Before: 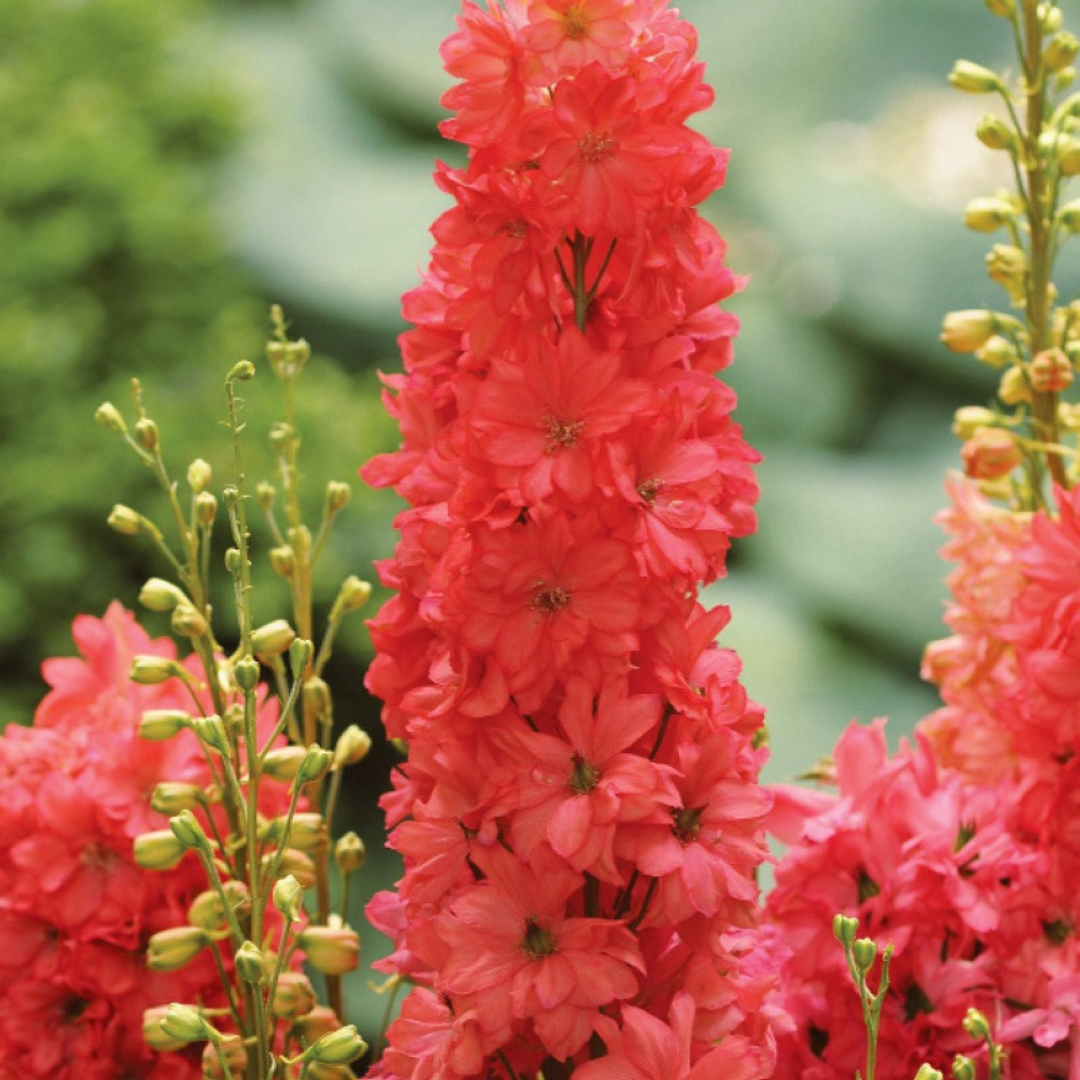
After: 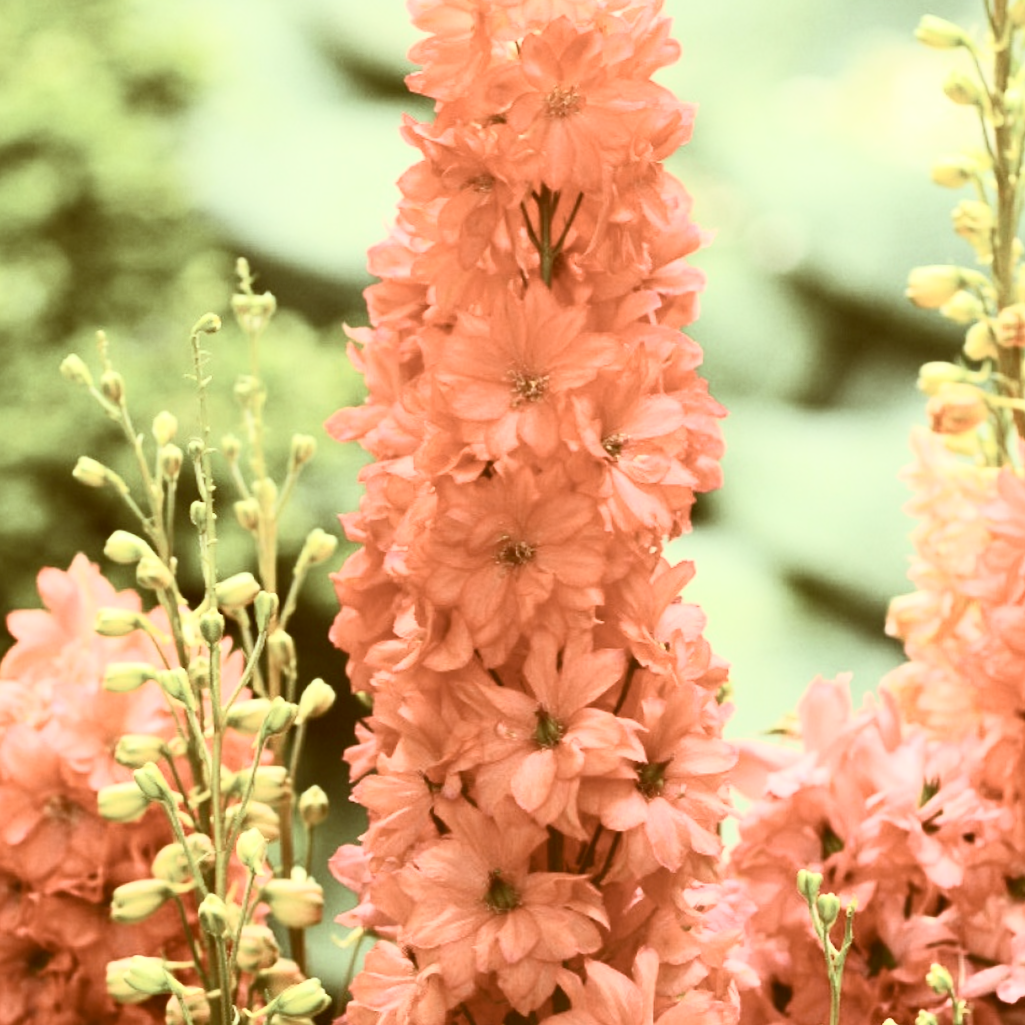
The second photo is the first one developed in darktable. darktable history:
contrast brightness saturation: contrast 0.57, brightness 0.57, saturation -0.34
rotate and perspective: rotation -1.75°, automatic cropping off
crop and rotate: angle -1.96°, left 3.097%, top 4.154%, right 1.586%, bottom 0.529%
color correction: highlights a* -5.3, highlights b* 9.8, shadows a* 9.8, shadows b* 24.26
